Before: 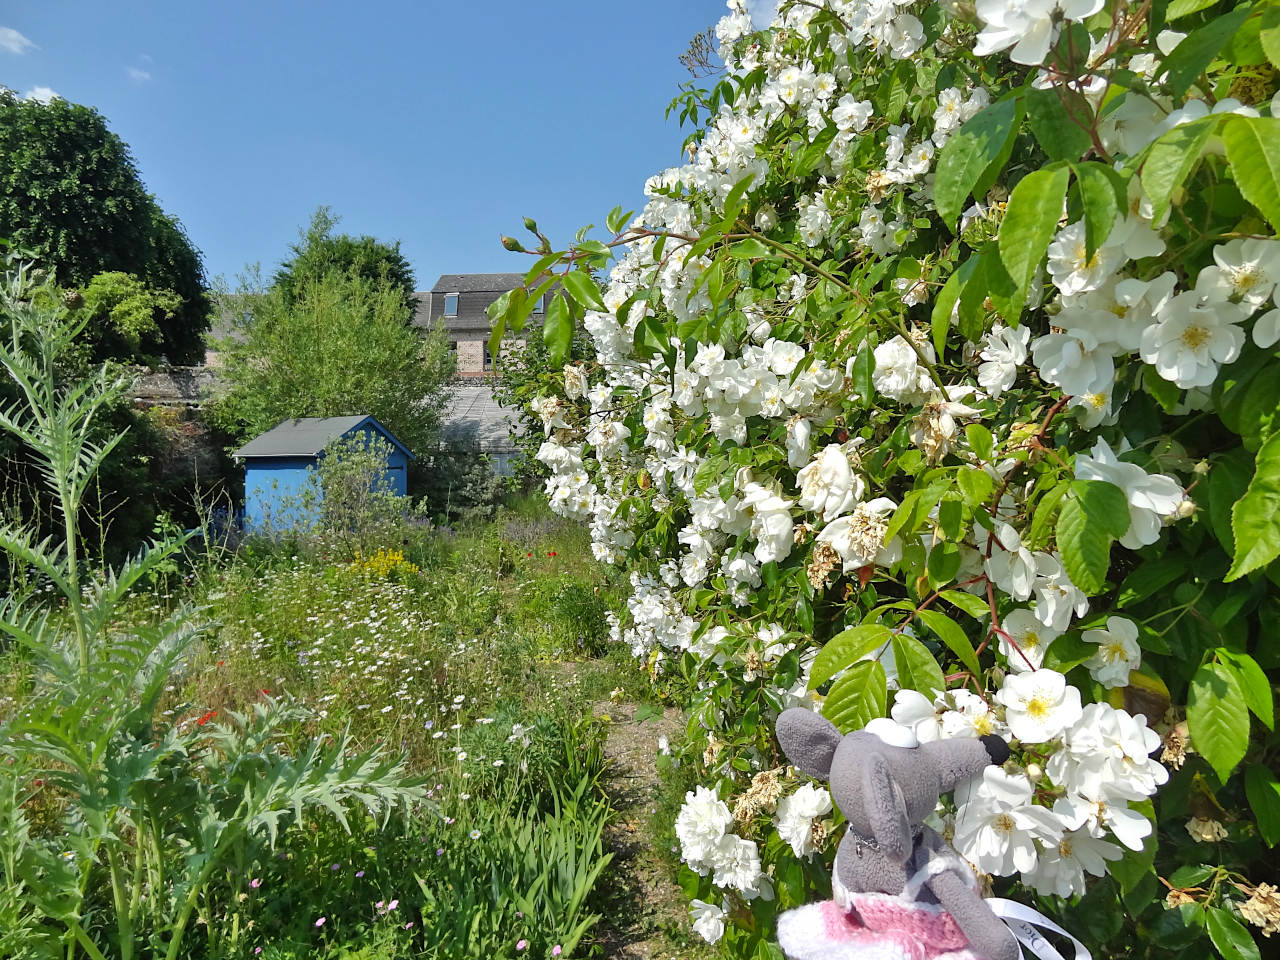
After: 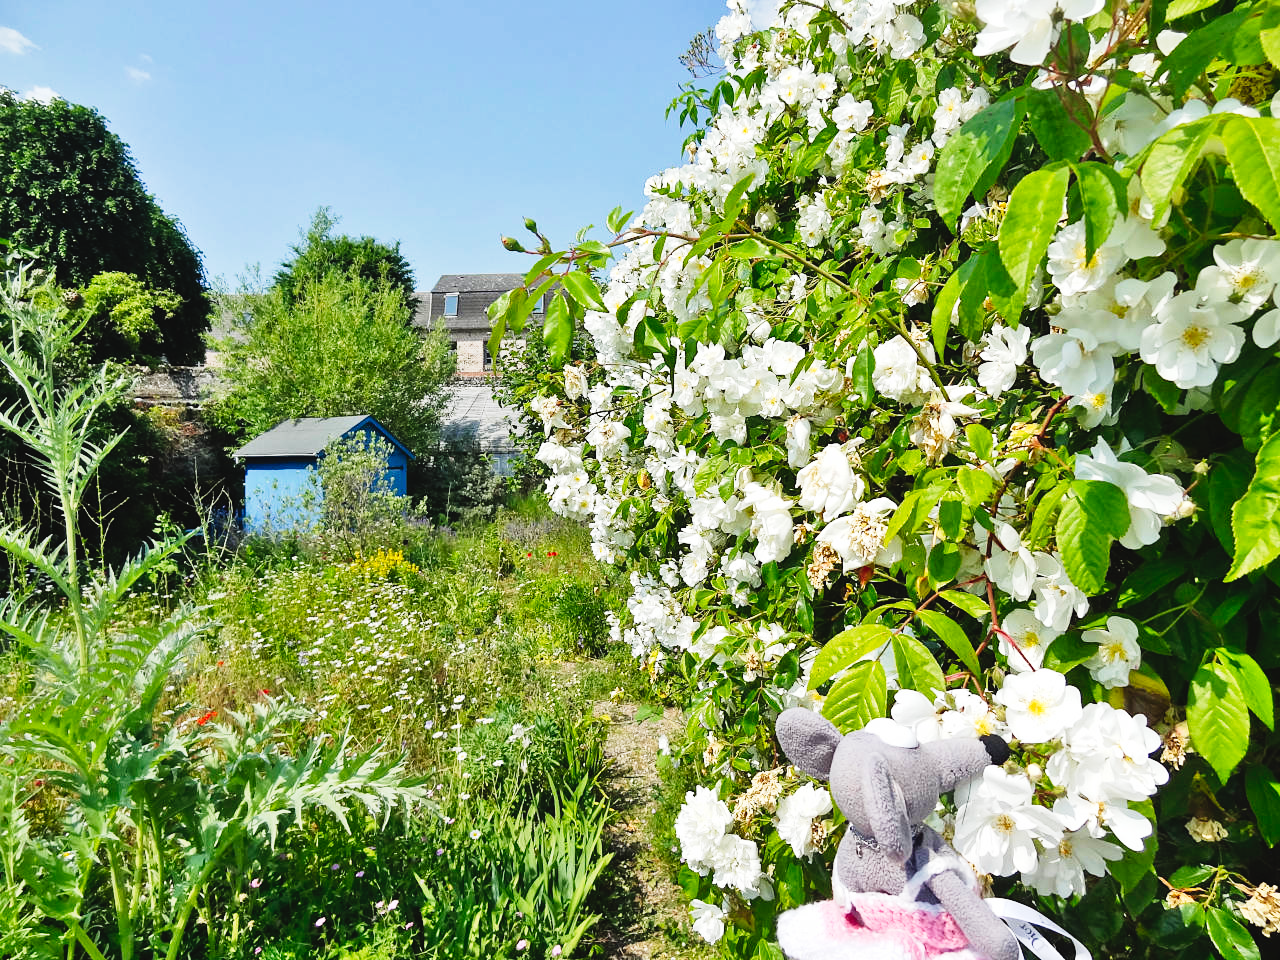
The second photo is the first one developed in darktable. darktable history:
exposure: exposure 0.378 EV, compensate highlight preservation false
tone curve: curves: ch0 [(0, 0.031) (0.139, 0.084) (0.311, 0.278) (0.495, 0.544) (0.718, 0.816) (0.841, 0.909) (1, 0.967)]; ch1 [(0, 0) (0.272, 0.249) (0.388, 0.385) (0.479, 0.456) (0.495, 0.497) (0.538, 0.55) (0.578, 0.595) (0.707, 0.778) (1, 1)]; ch2 [(0, 0) (0.125, 0.089) (0.353, 0.329) (0.443, 0.408) (0.502, 0.495) (0.56, 0.553) (0.608, 0.631) (1, 1)], preserve colors none
